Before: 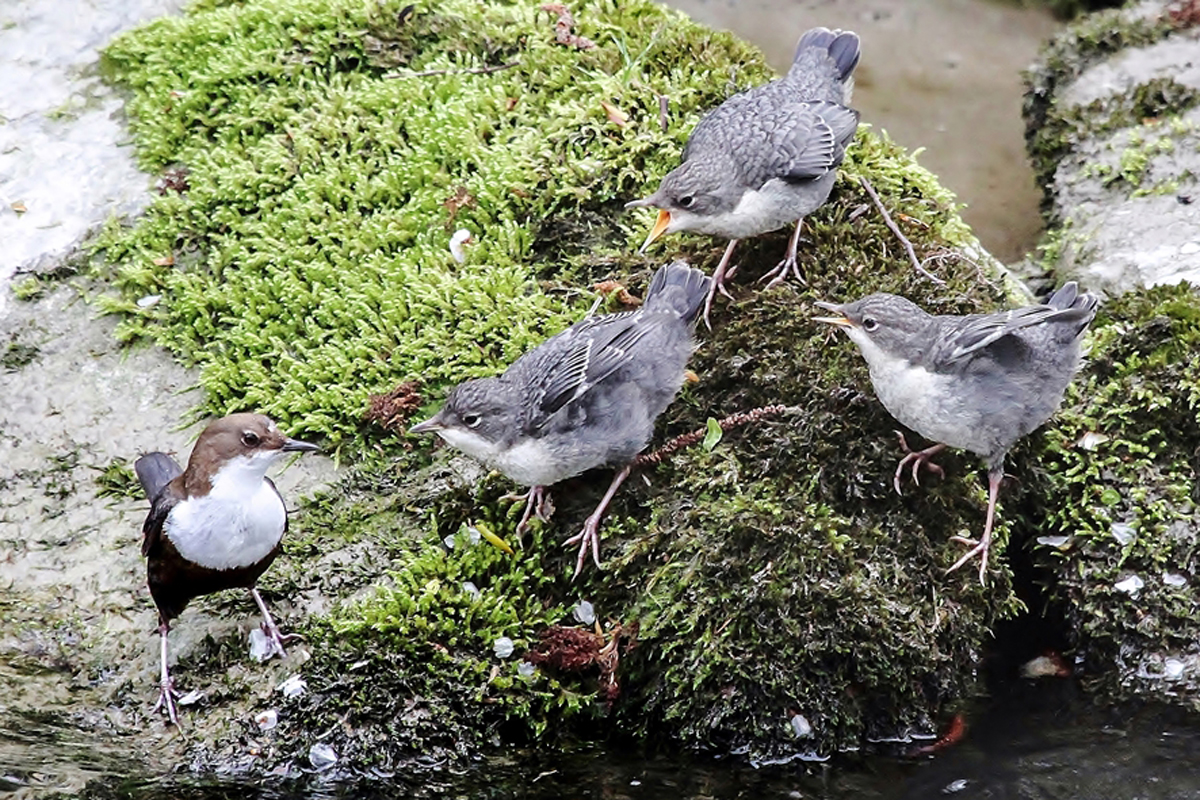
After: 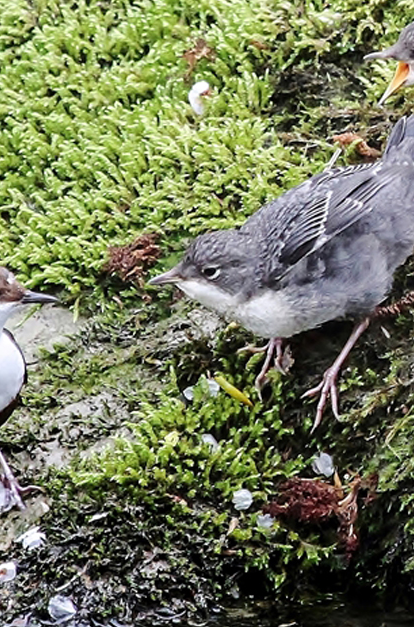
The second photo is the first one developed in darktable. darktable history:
crop and rotate: left 21.761%, top 18.584%, right 43.735%, bottom 2.965%
